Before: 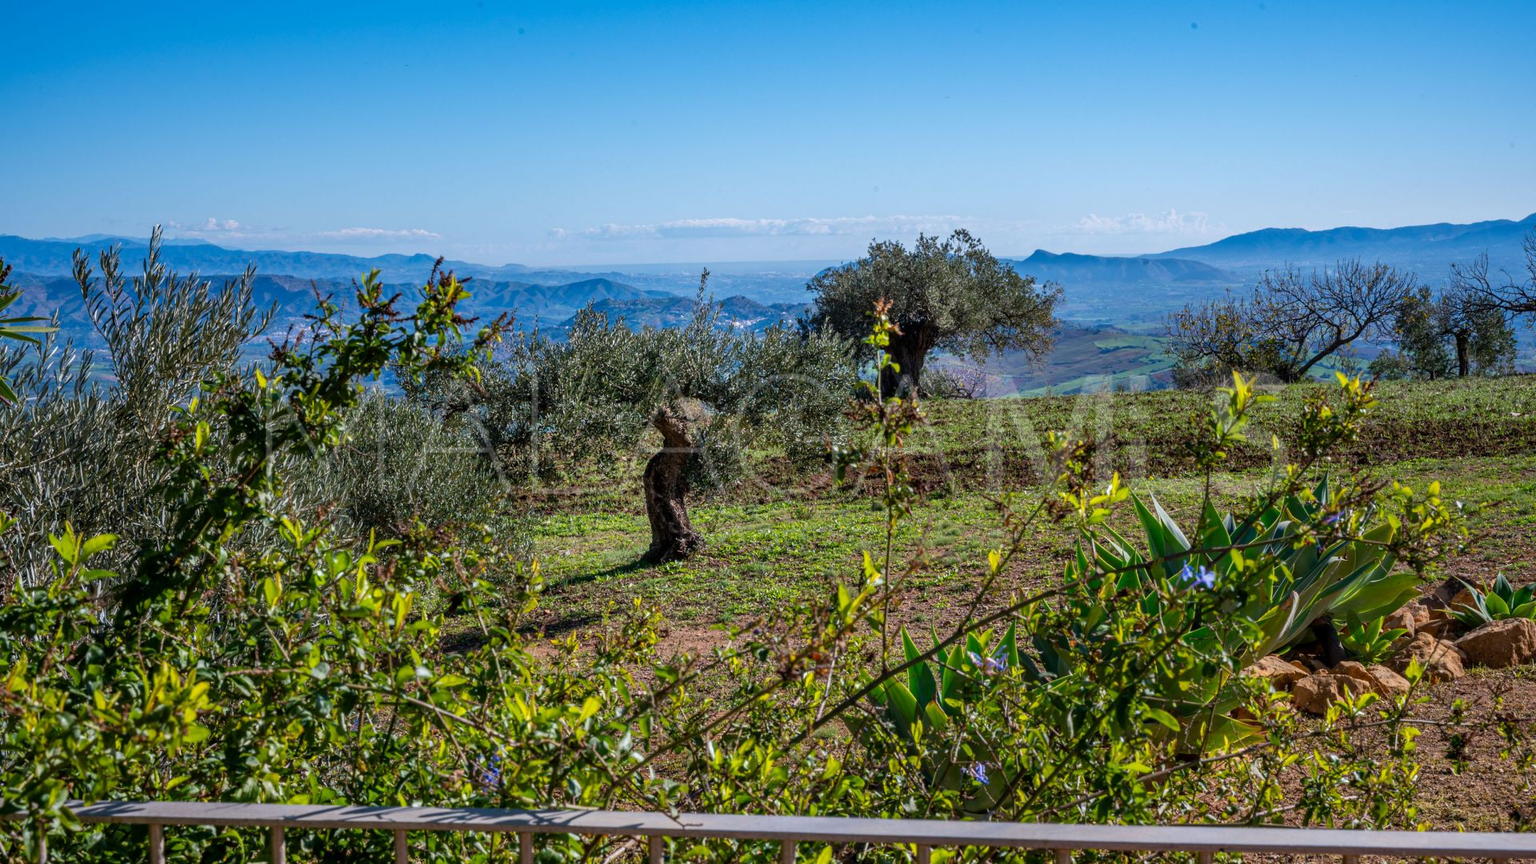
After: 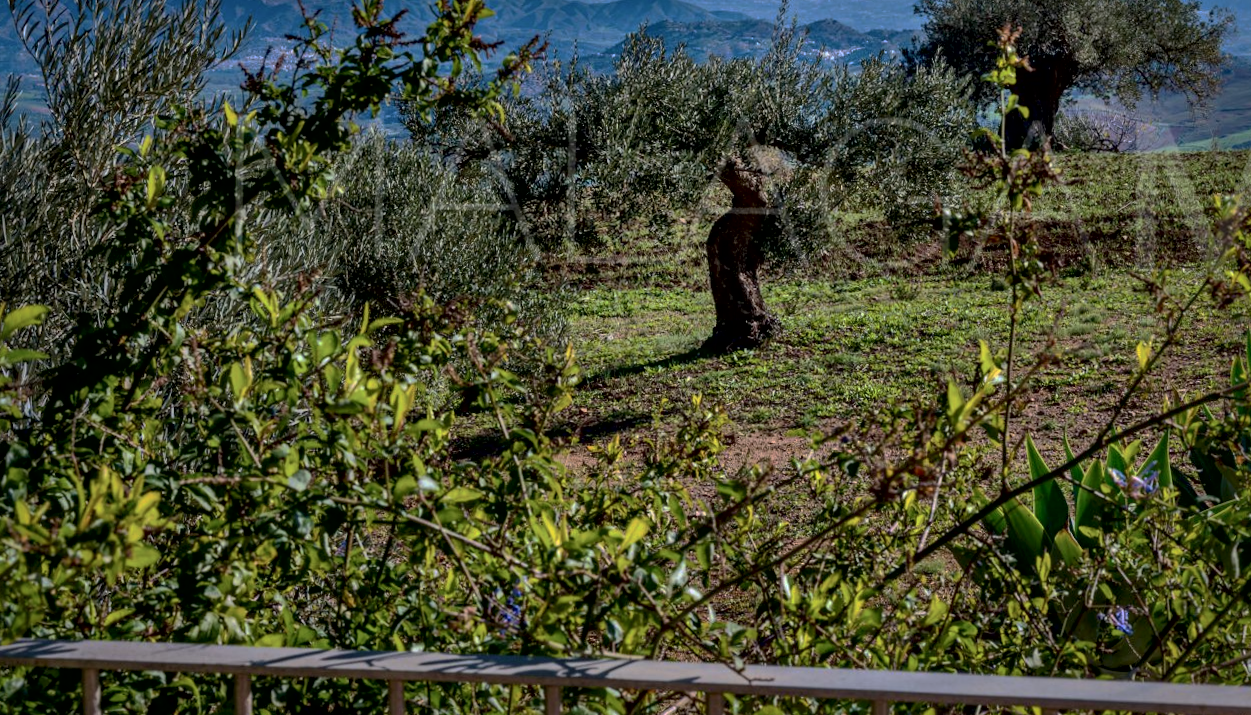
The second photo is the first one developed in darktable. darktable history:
velvia: strength 14.92%
base curve: curves: ch0 [(0, 0) (0.841, 0.609) (1, 1)], preserve colors none
crop and rotate: angle -0.856°, left 3.881%, top 31.966%, right 29.189%
local contrast: mode bilateral grid, contrast 69, coarseness 76, detail 181%, midtone range 0.2
